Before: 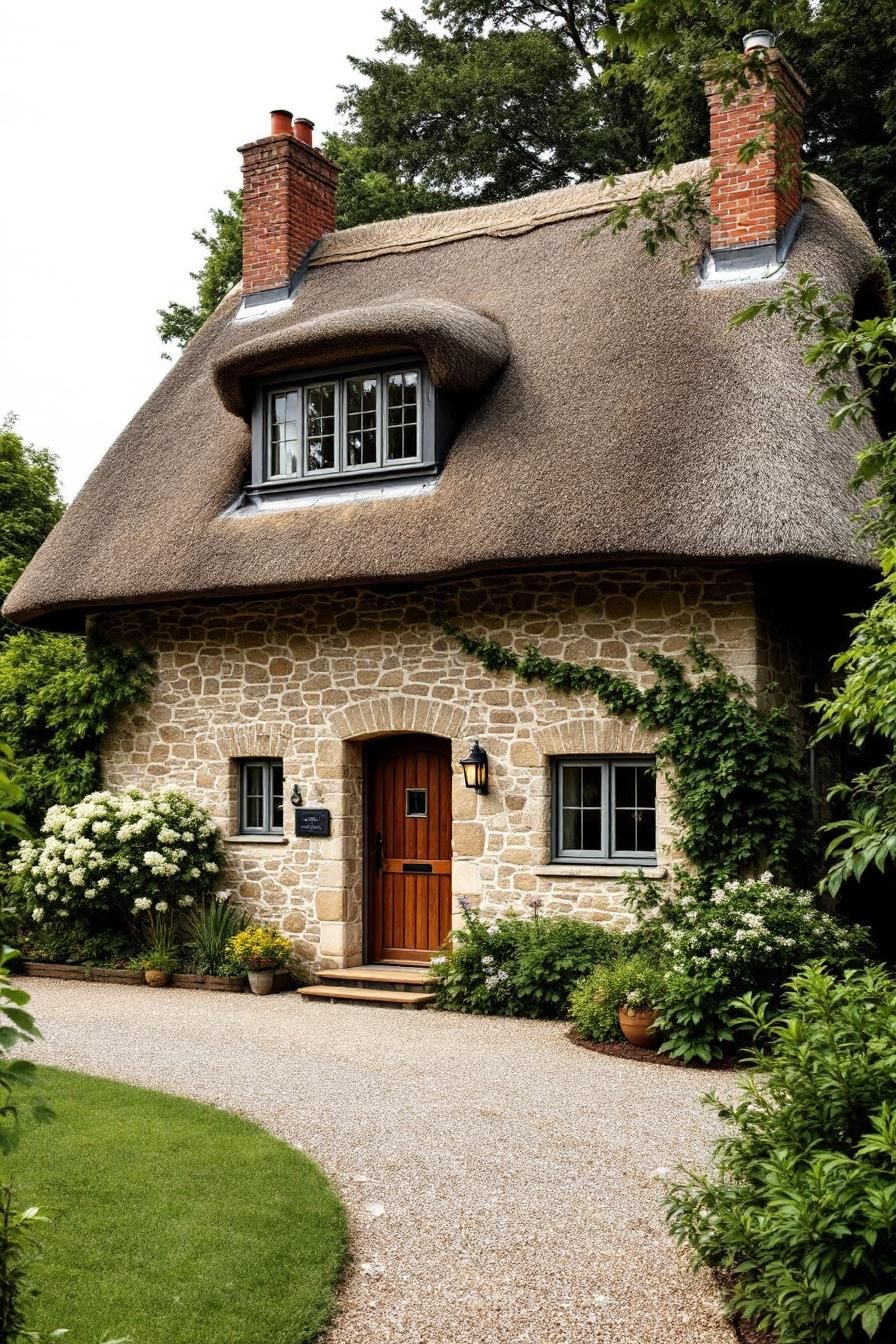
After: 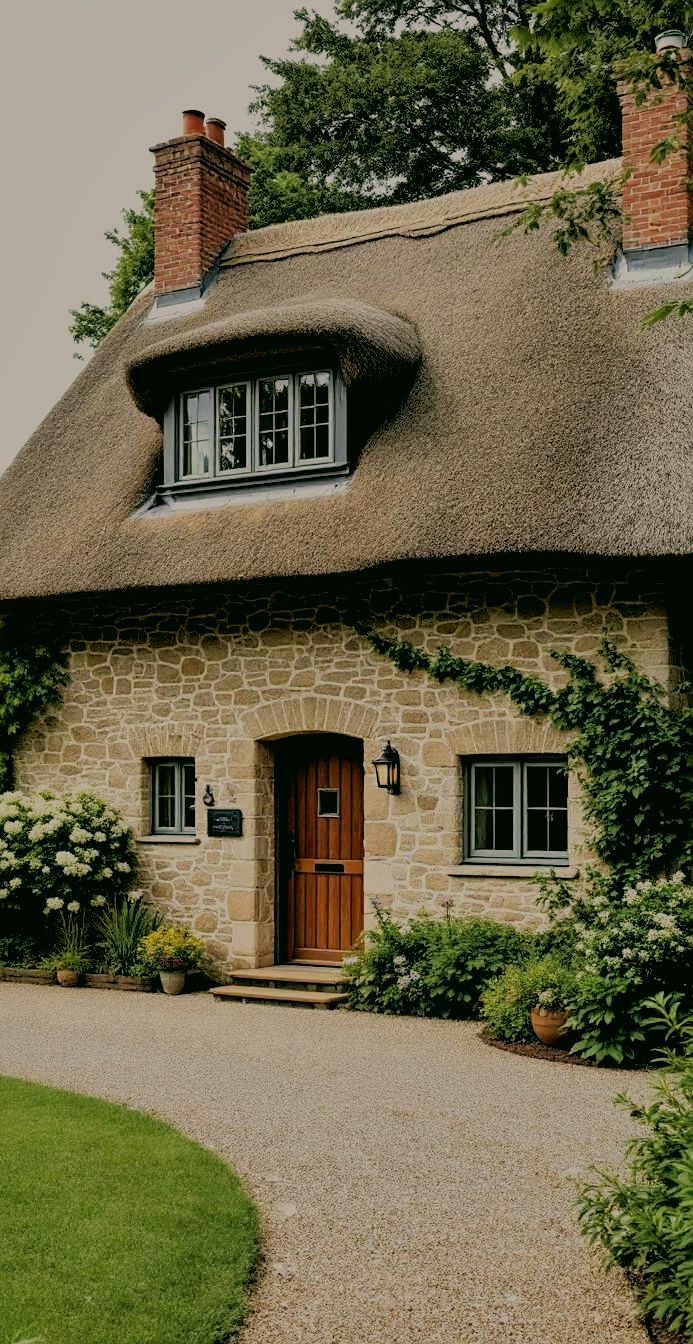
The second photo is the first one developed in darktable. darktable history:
crop: left 9.877%, right 12.773%
exposure: exposure -0.403 EV, compensate exposure bias true, compensate highlight preservation false
color correction: highlights a* 4.4, highlights b* 4.92, shadows a* -7.42, shadows b* 4.63
local contrast: mode bilateral grid, contrast 20, coarseness 49, detail 120%, midtone range 0.2
sharpen: amount 0.217
velvia: on, module defaults
filmic rgb: black relative exposure -7.03 EV, white relative exposure 5.98 EV, target black luminance 0%, hardness 2.73, latitude 60.59%, contrast 0.688, highlights saturation mix 11.15%, shadows ↔ highlights balance -0.128%
